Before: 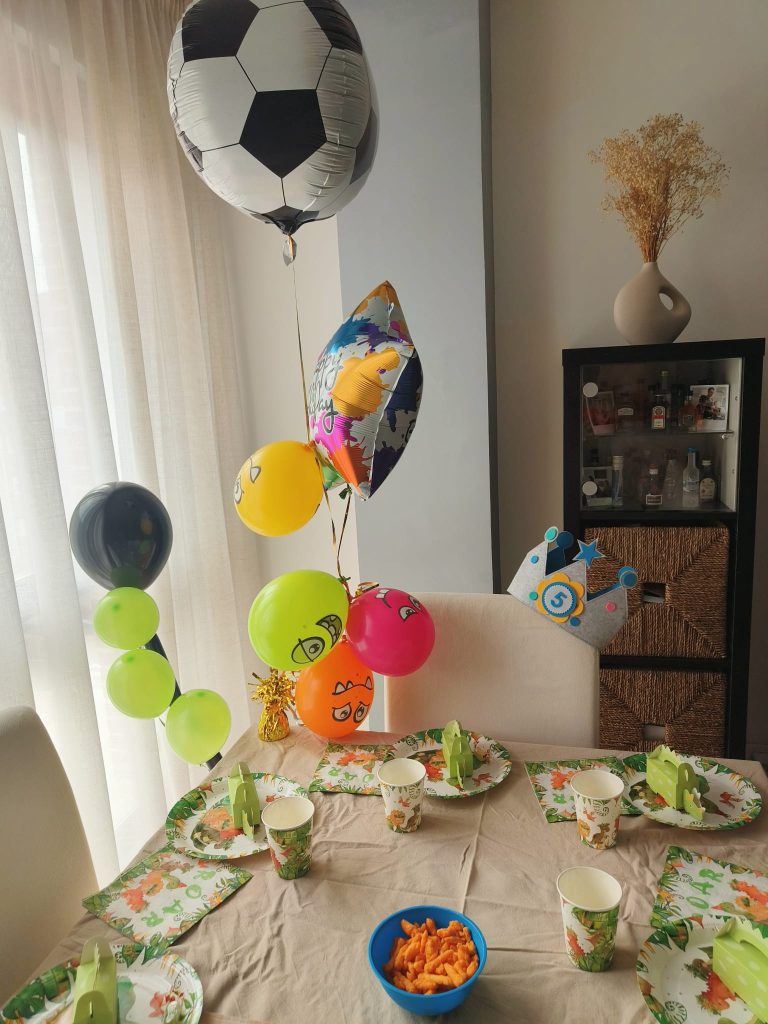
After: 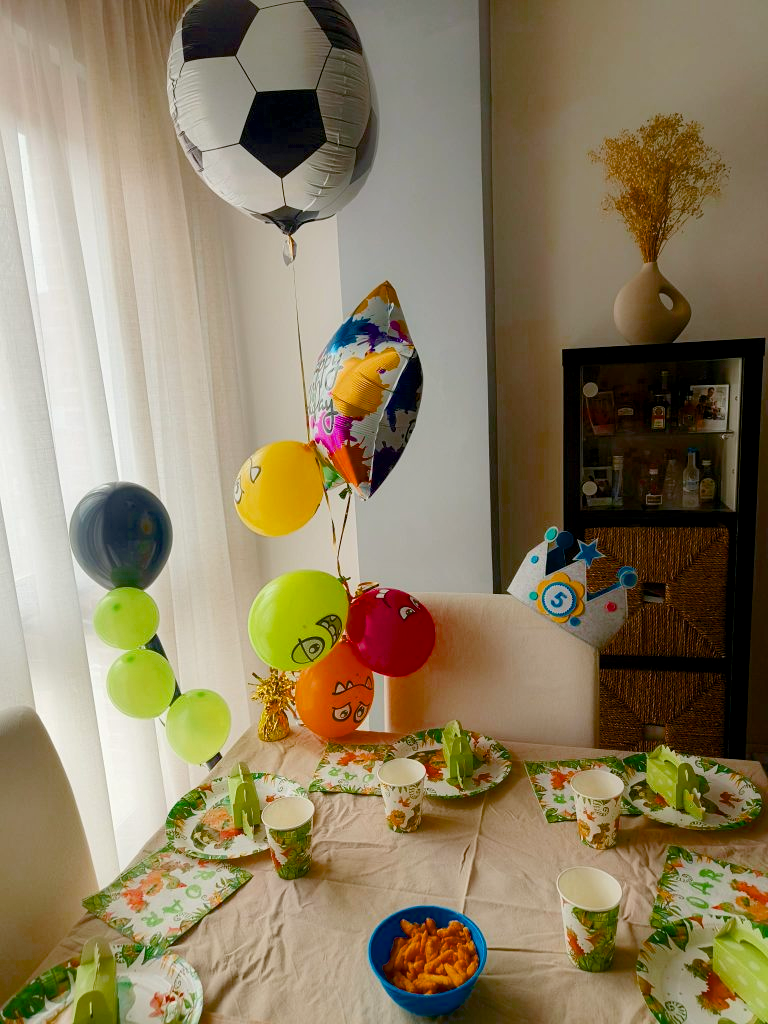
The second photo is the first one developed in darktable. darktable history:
exposure: black level correction 0.01, compensate exposure bias true, compensate highlight preservation false
color balance rgb: perceptual saturation grading › global saturation 20%, perceptual saturation grading › highlights -25.196%, perceptual saturation grading › shadows 49.968%, saturation formula JzAzBz (2021)
contrast equalizer: y [[0.5, 0.496, 0.435, 0.435, 0.496, 0.5], [0.5 ×6], [0.5 ×6], [0 ×6], [0 ×6]]
